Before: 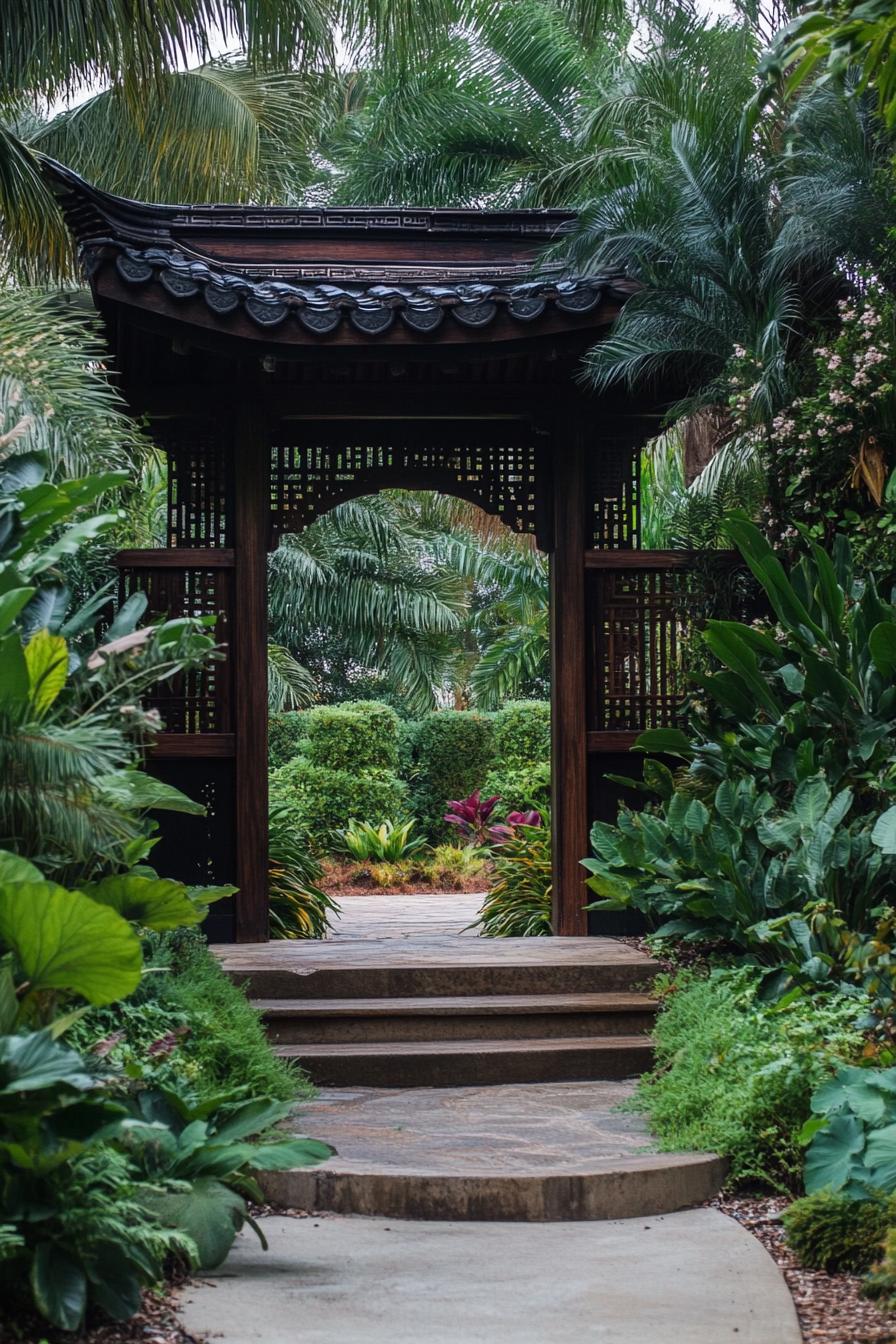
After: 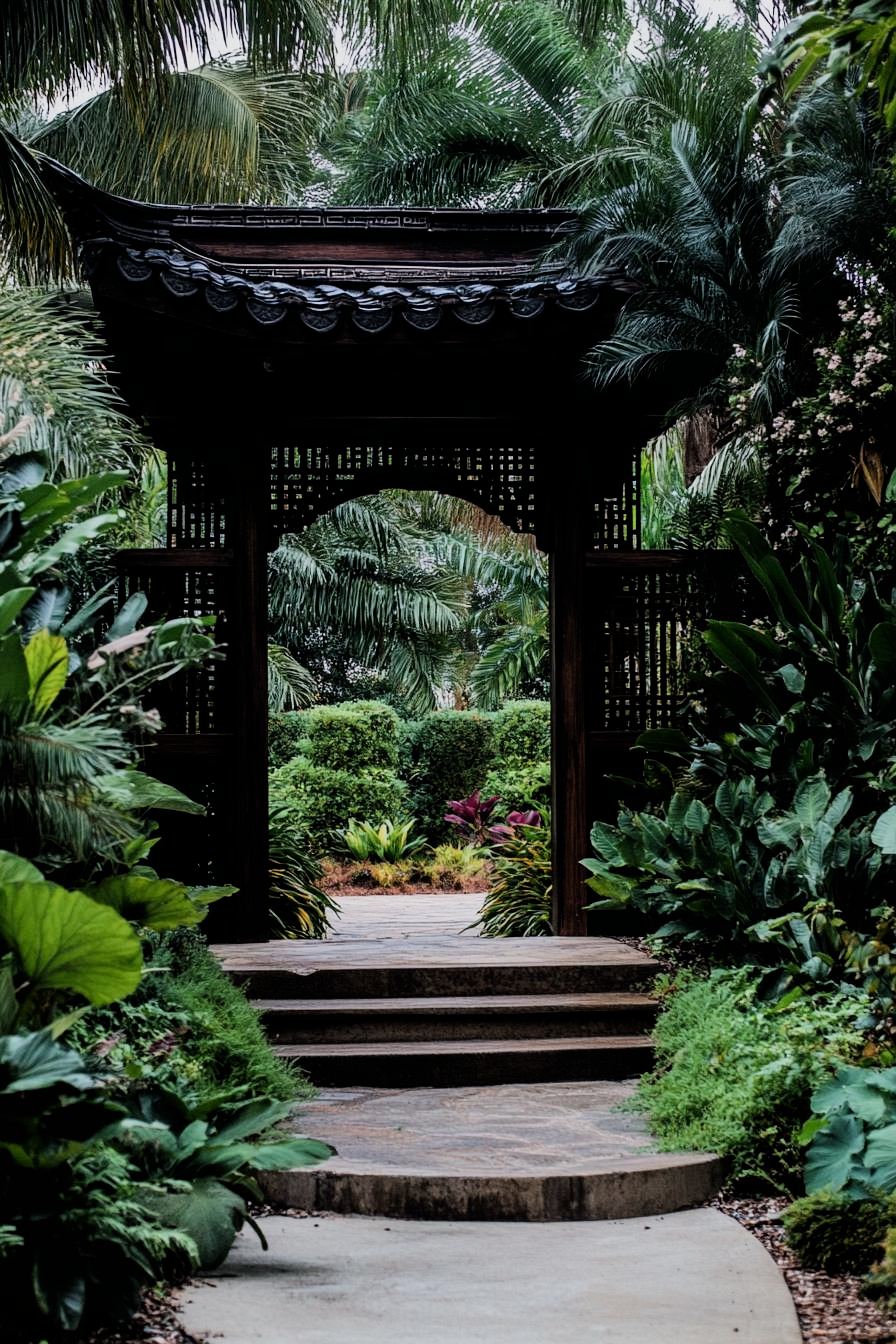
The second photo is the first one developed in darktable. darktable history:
filmic rgb: black relative exposure -4.98 EV, white relative exposure 3.96 EV, hardness 2.88, contrast 1.407
